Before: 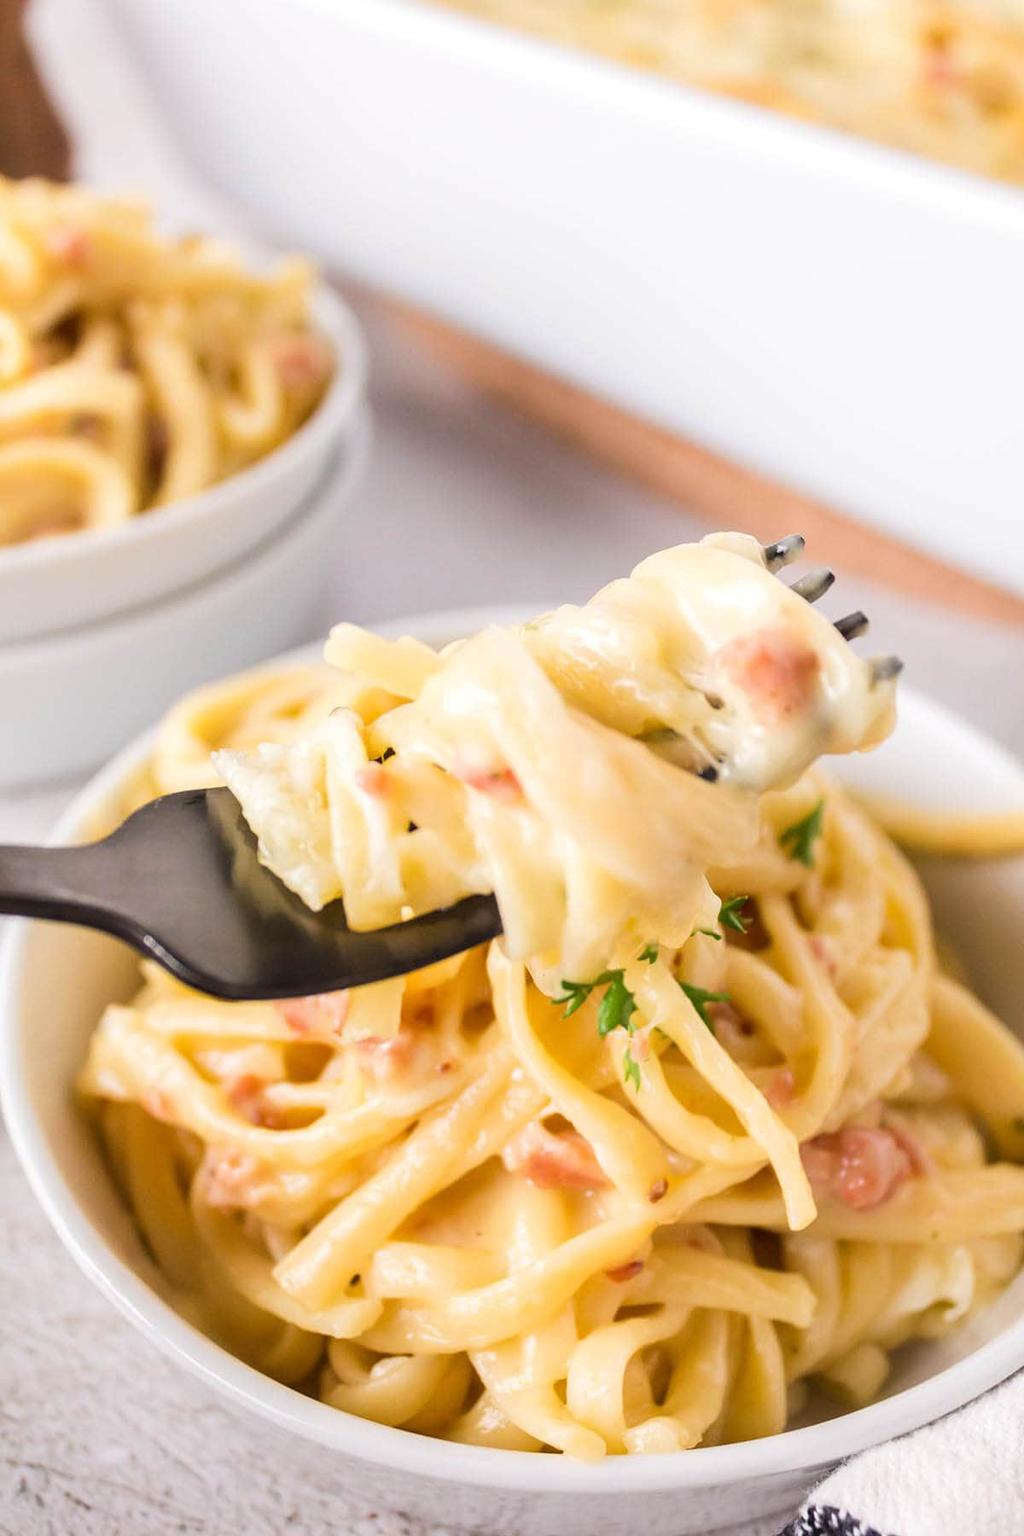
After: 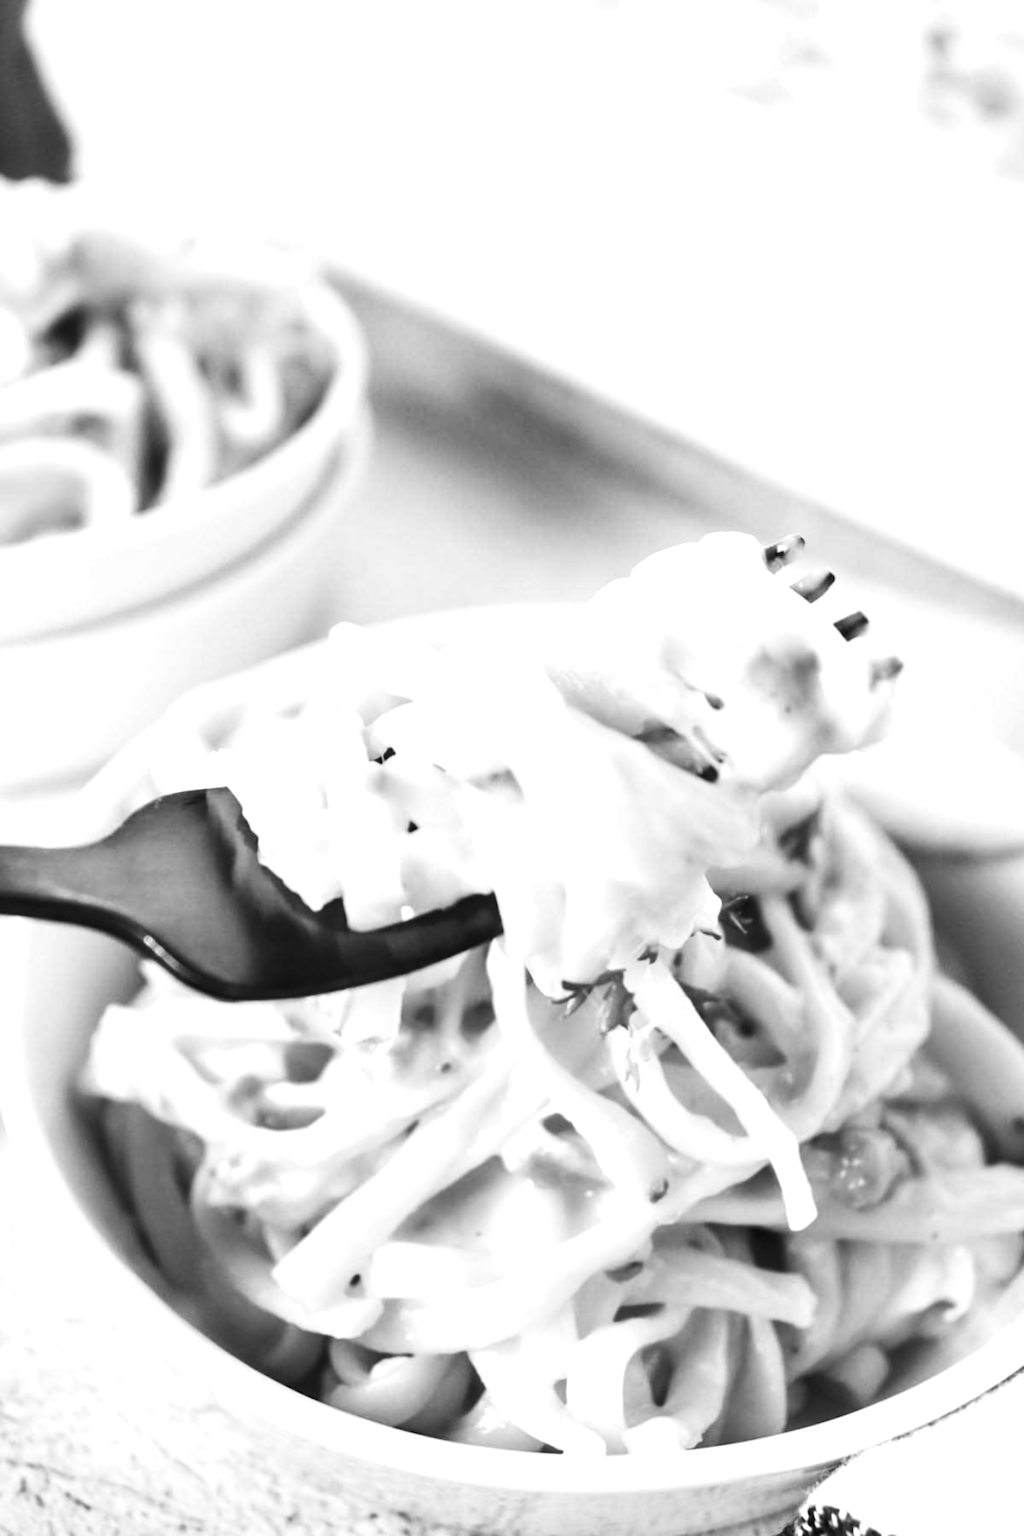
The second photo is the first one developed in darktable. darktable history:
white balance: red 0.766, blue 1.537
color balance rgb: perceptual saturation grading › global saturation 36%, perceptual brilliance grading › global brilliance 10%, global vibrance 20%
lowpass: radius 0.76, contrast 1.56, saturation 0, unbound 0
